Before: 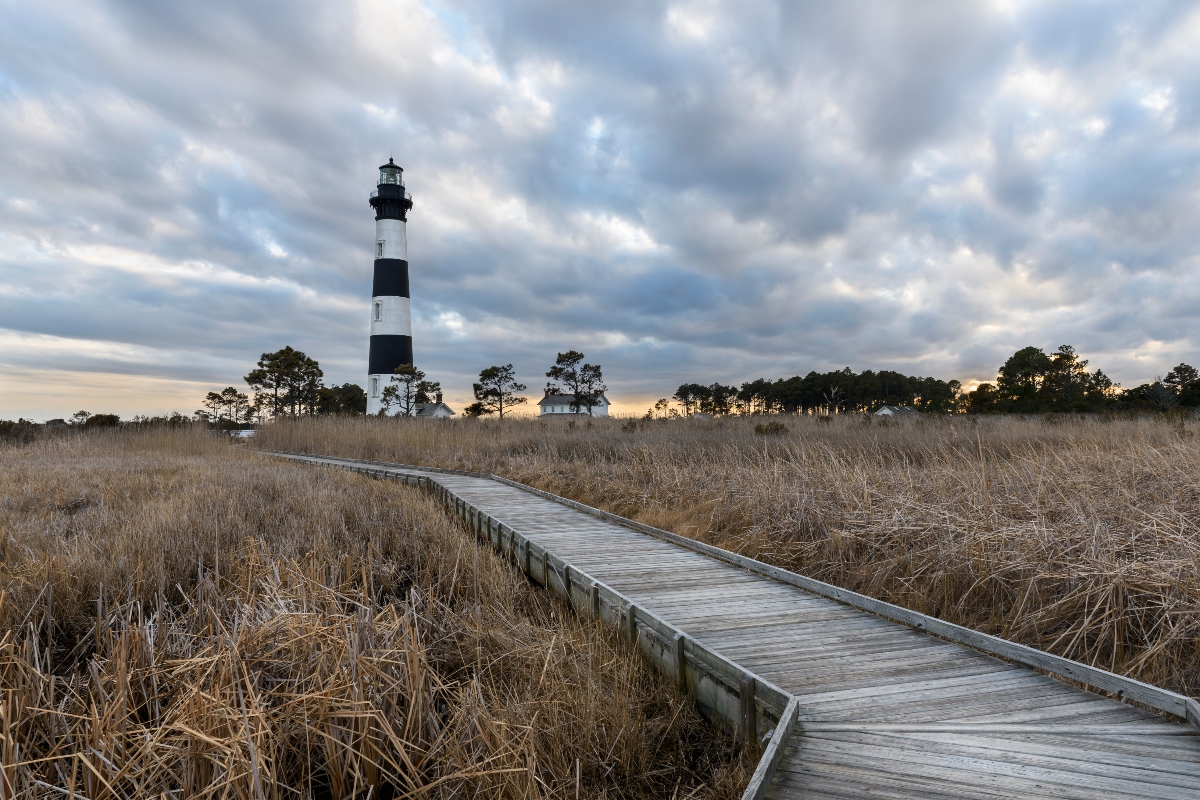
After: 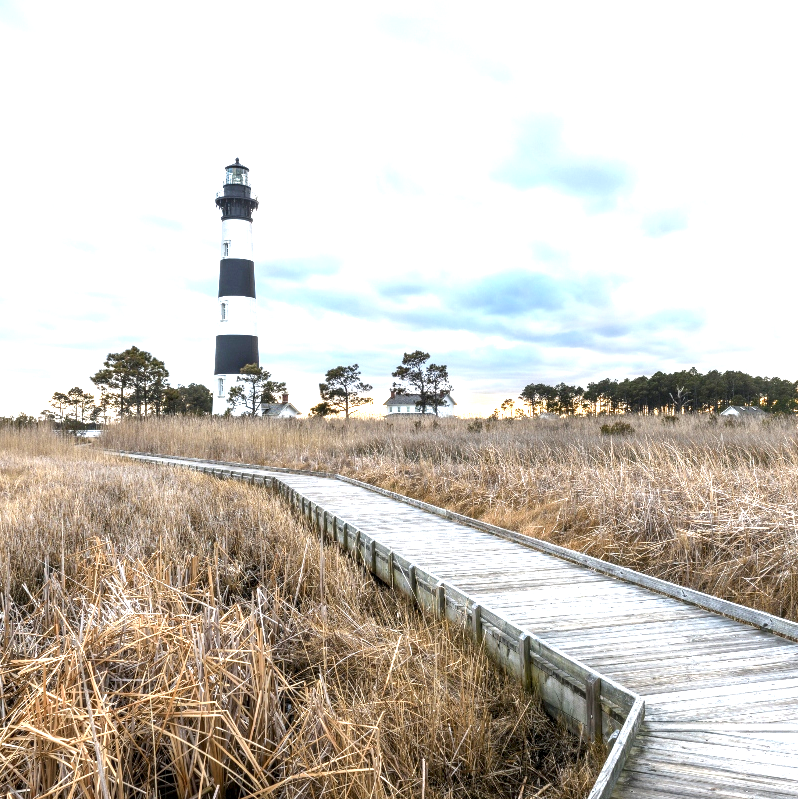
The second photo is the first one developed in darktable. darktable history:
exposure: black level correction 0, exposure 1.669 EV, compensate highlight preservation false
local contrast: on, module defaults
crop and rotate: left 12.855%, right 20.616%
